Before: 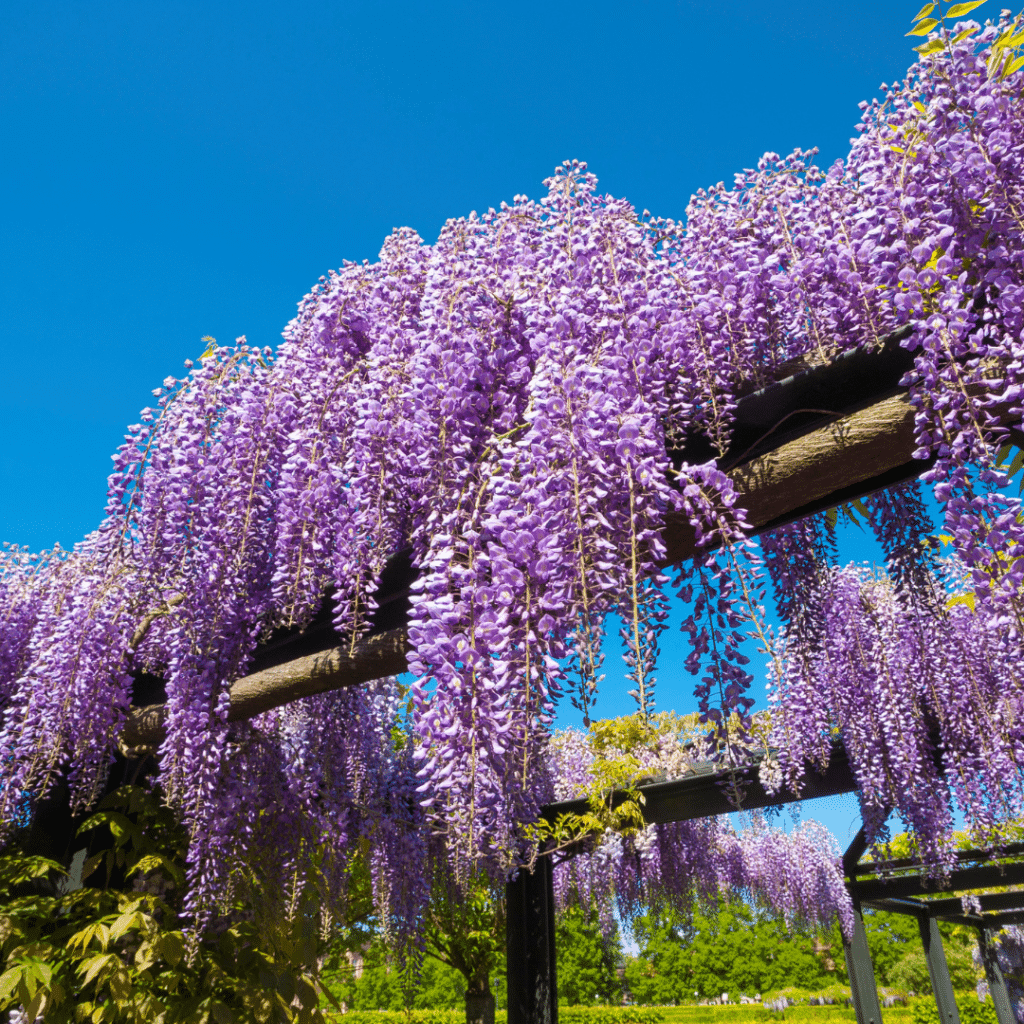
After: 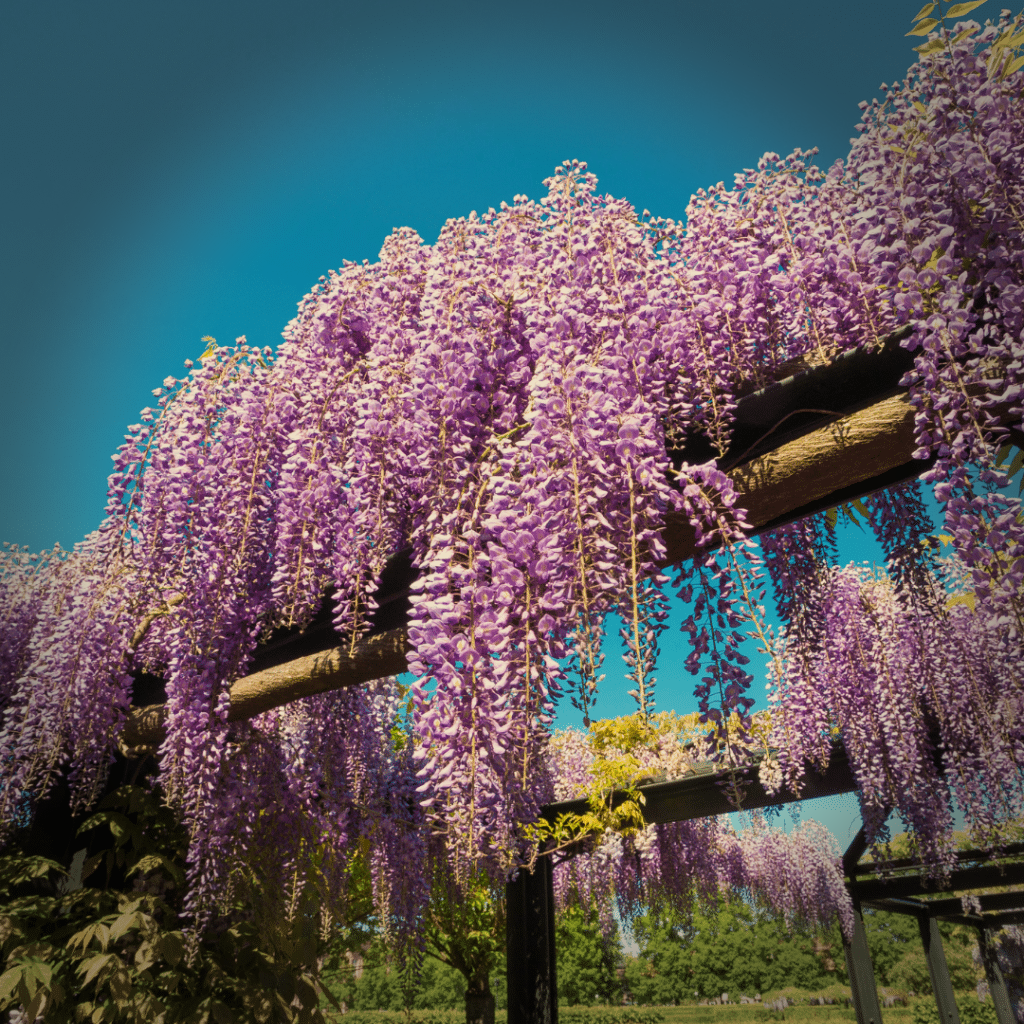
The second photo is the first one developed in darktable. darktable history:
vignetting: fall-off start 66.7%, fall-off radius 39.74%, brightness -0.576, saturation -0.258, automatic ratio true, width/height ratio 0.671, dithering 16-bit output
white balance: red 1.08, blue 0.791
sigmoid: contrast 1.22, skew 0.65
